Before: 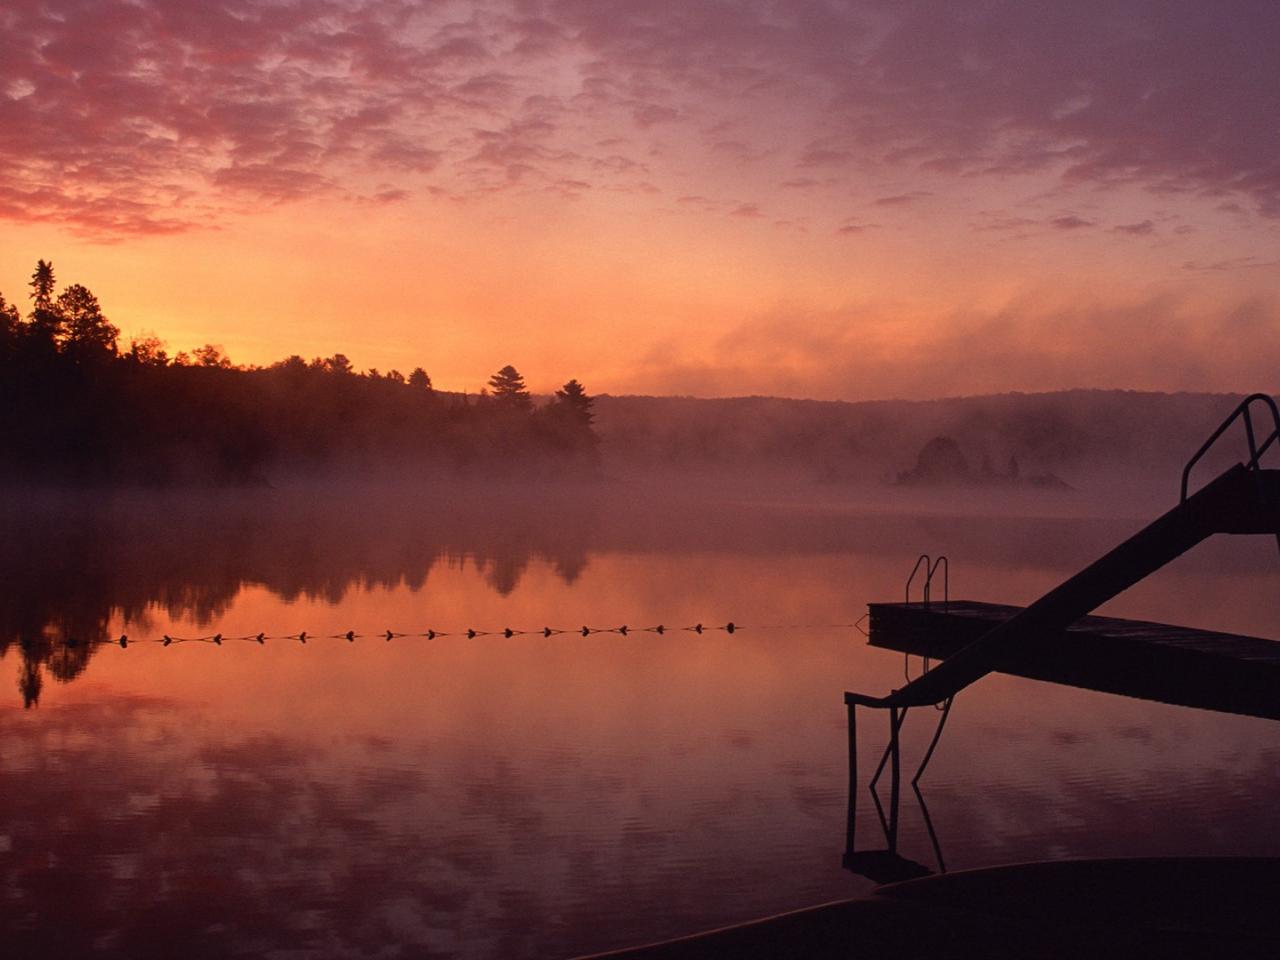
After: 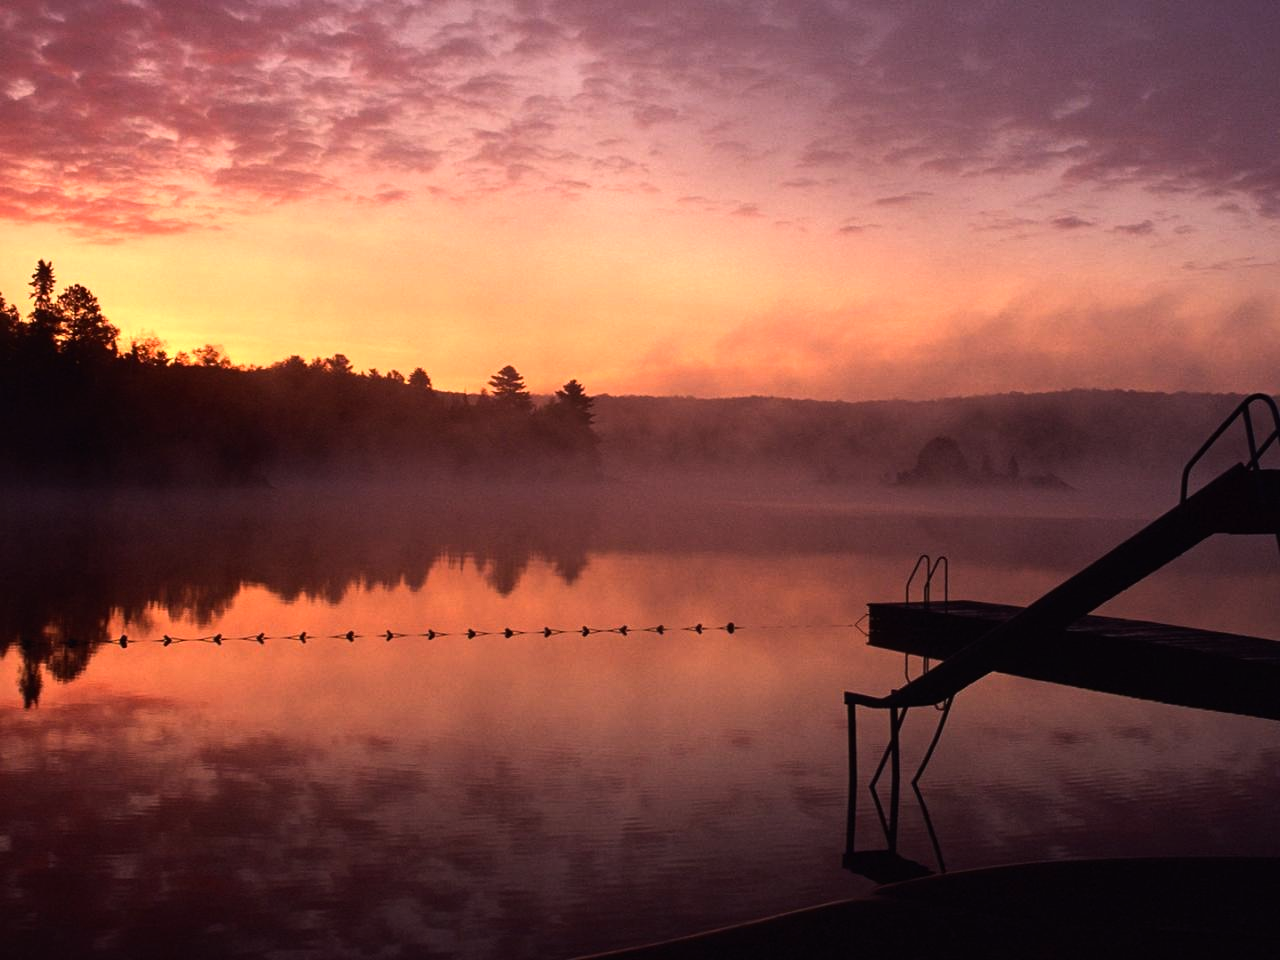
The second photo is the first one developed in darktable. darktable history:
tone equalizer: -8 EV -0.768 EV, -7 EV -0.681 EV, -6 EV -0.561 EV, -5 EV -0.39 EV, -3 EV 0.376 EV, -2 EV 0.6 EV, -1 EV 0.679 EV, +0 EV 0.727 EV, edges refinement/feathering 500, mask exposure compensation -1.57 EV, preserve details no
